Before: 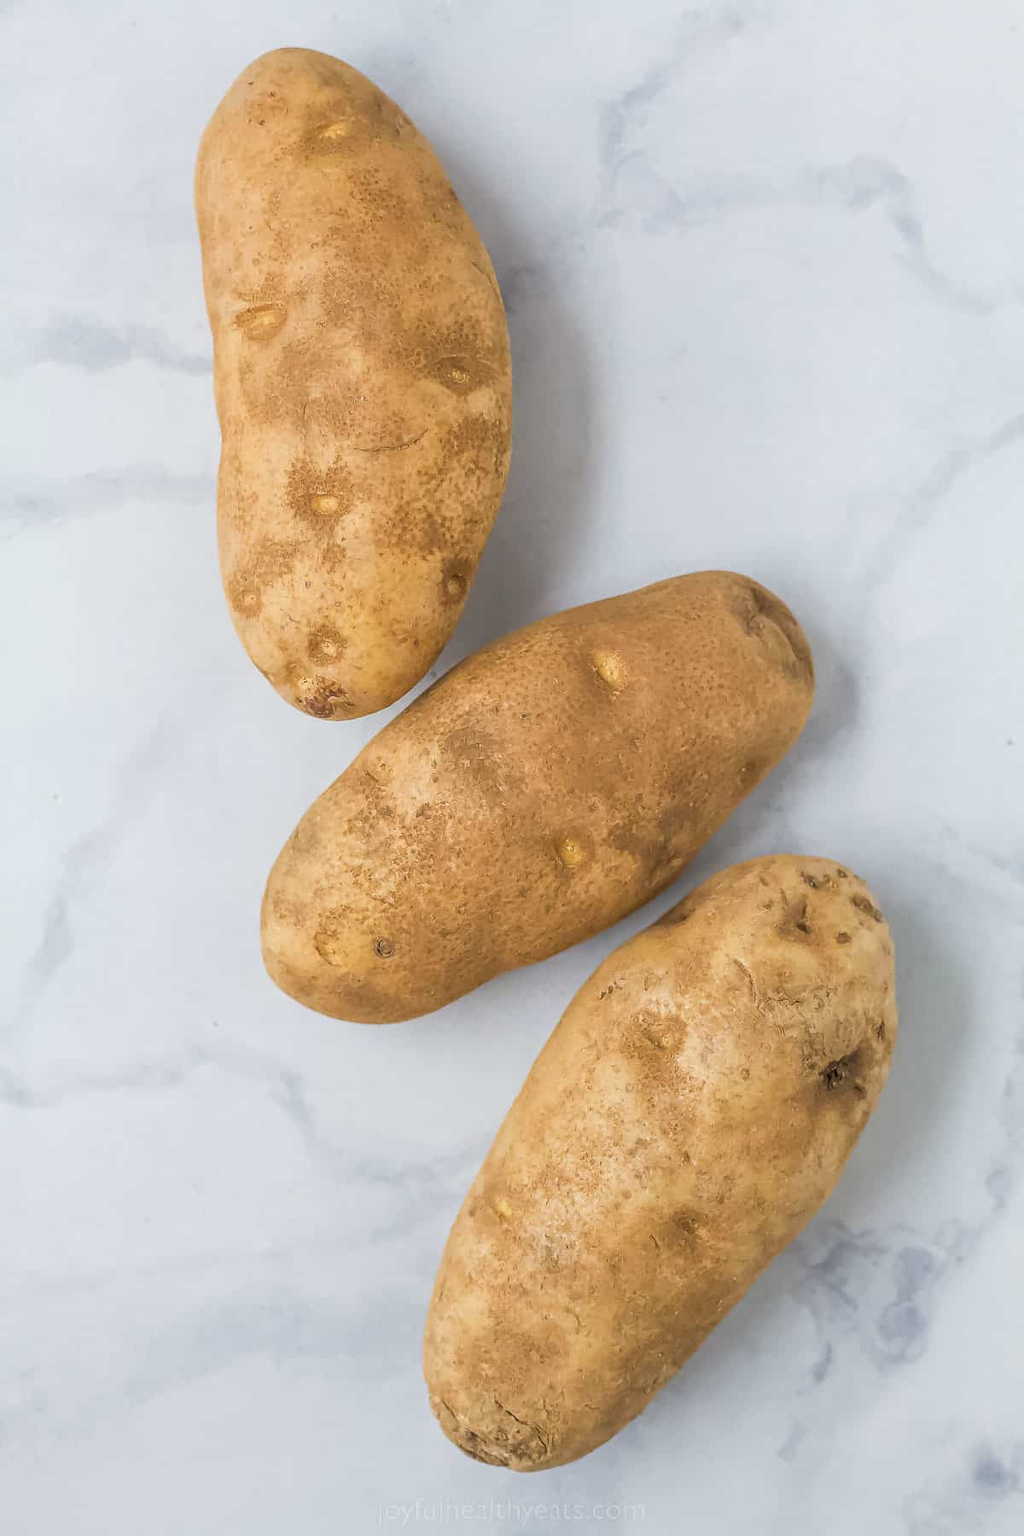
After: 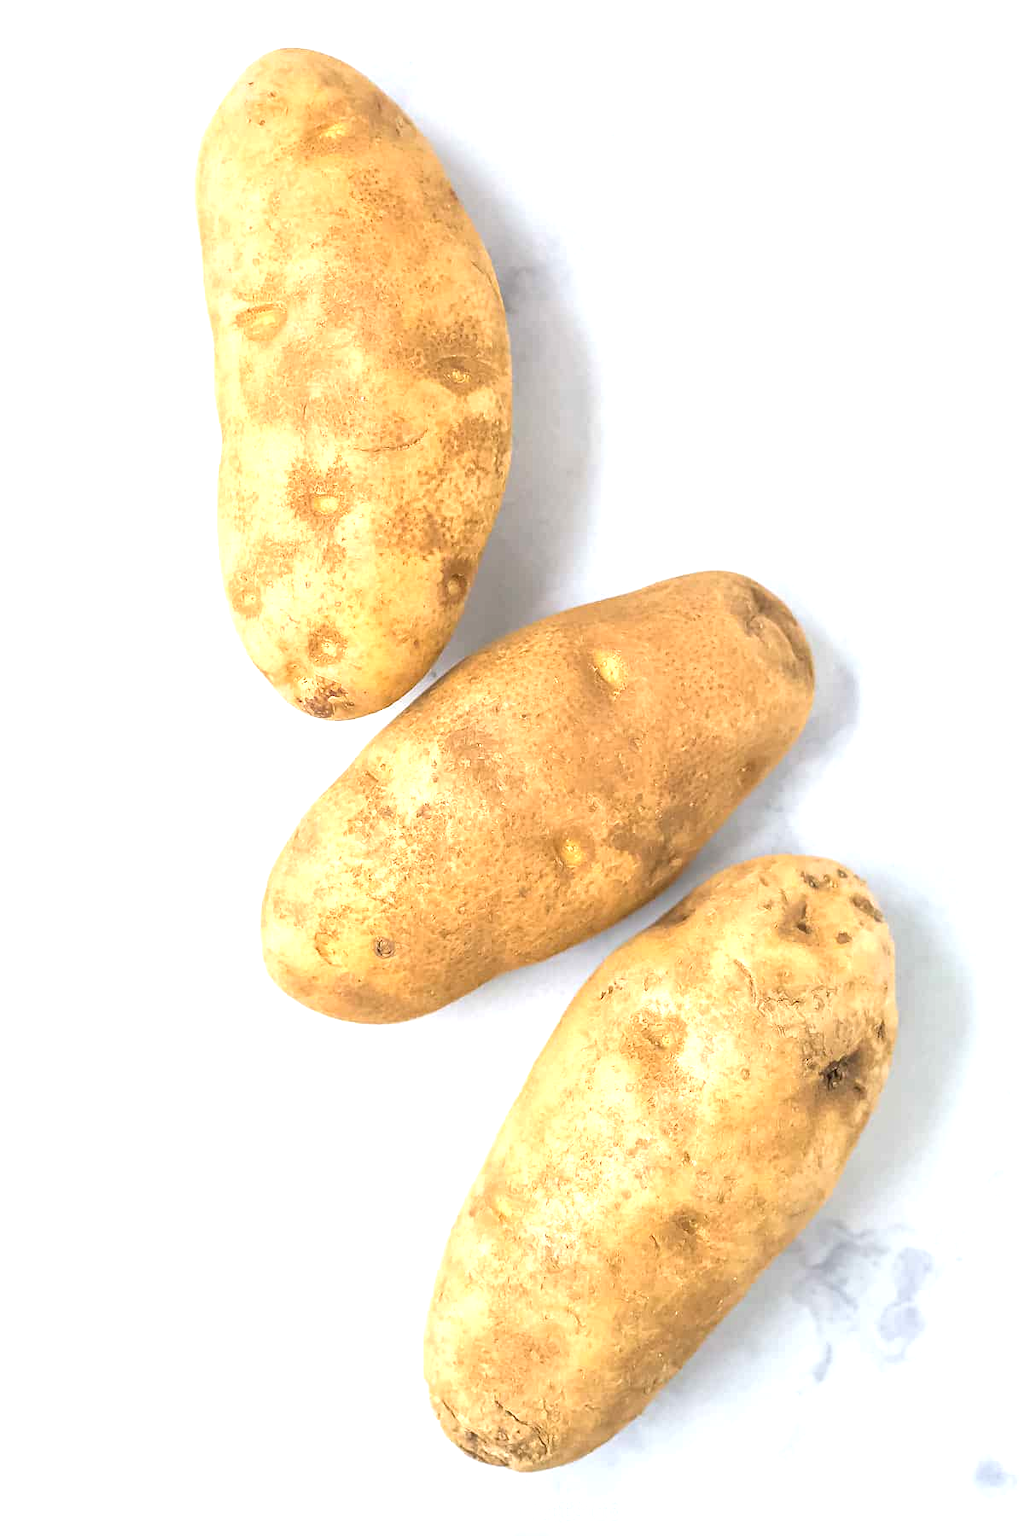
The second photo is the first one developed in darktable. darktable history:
exposure: black level correction 0, exposure 1.102 EV, compensate highlight preservation false
